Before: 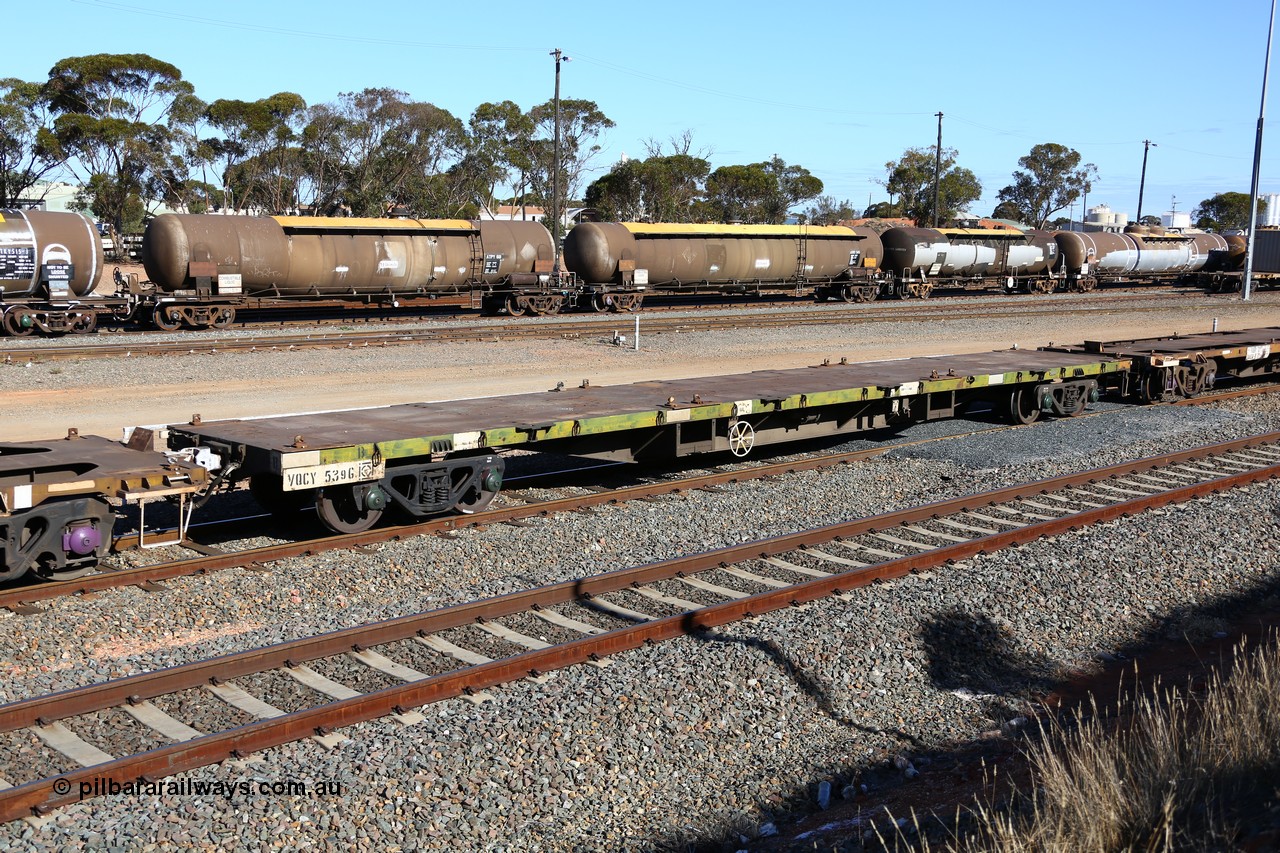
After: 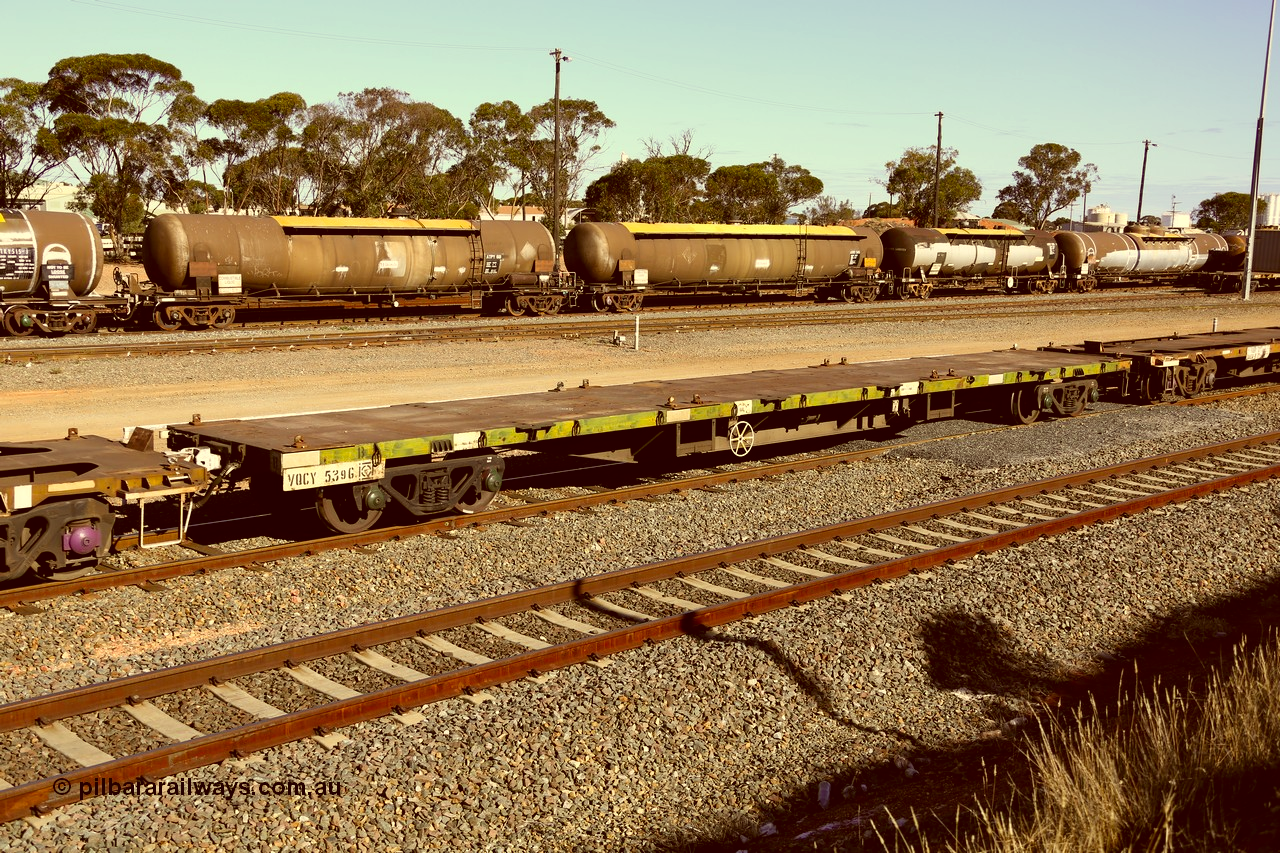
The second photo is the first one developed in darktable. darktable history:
local contrast: mode bilateral grid, contrast 20, coarseness 50, detail 120%, midtone range 0.2
color correction: highlights a* 1.12, highlights b* 24.26, shadows a* 15.58, shadows b* 24.26
